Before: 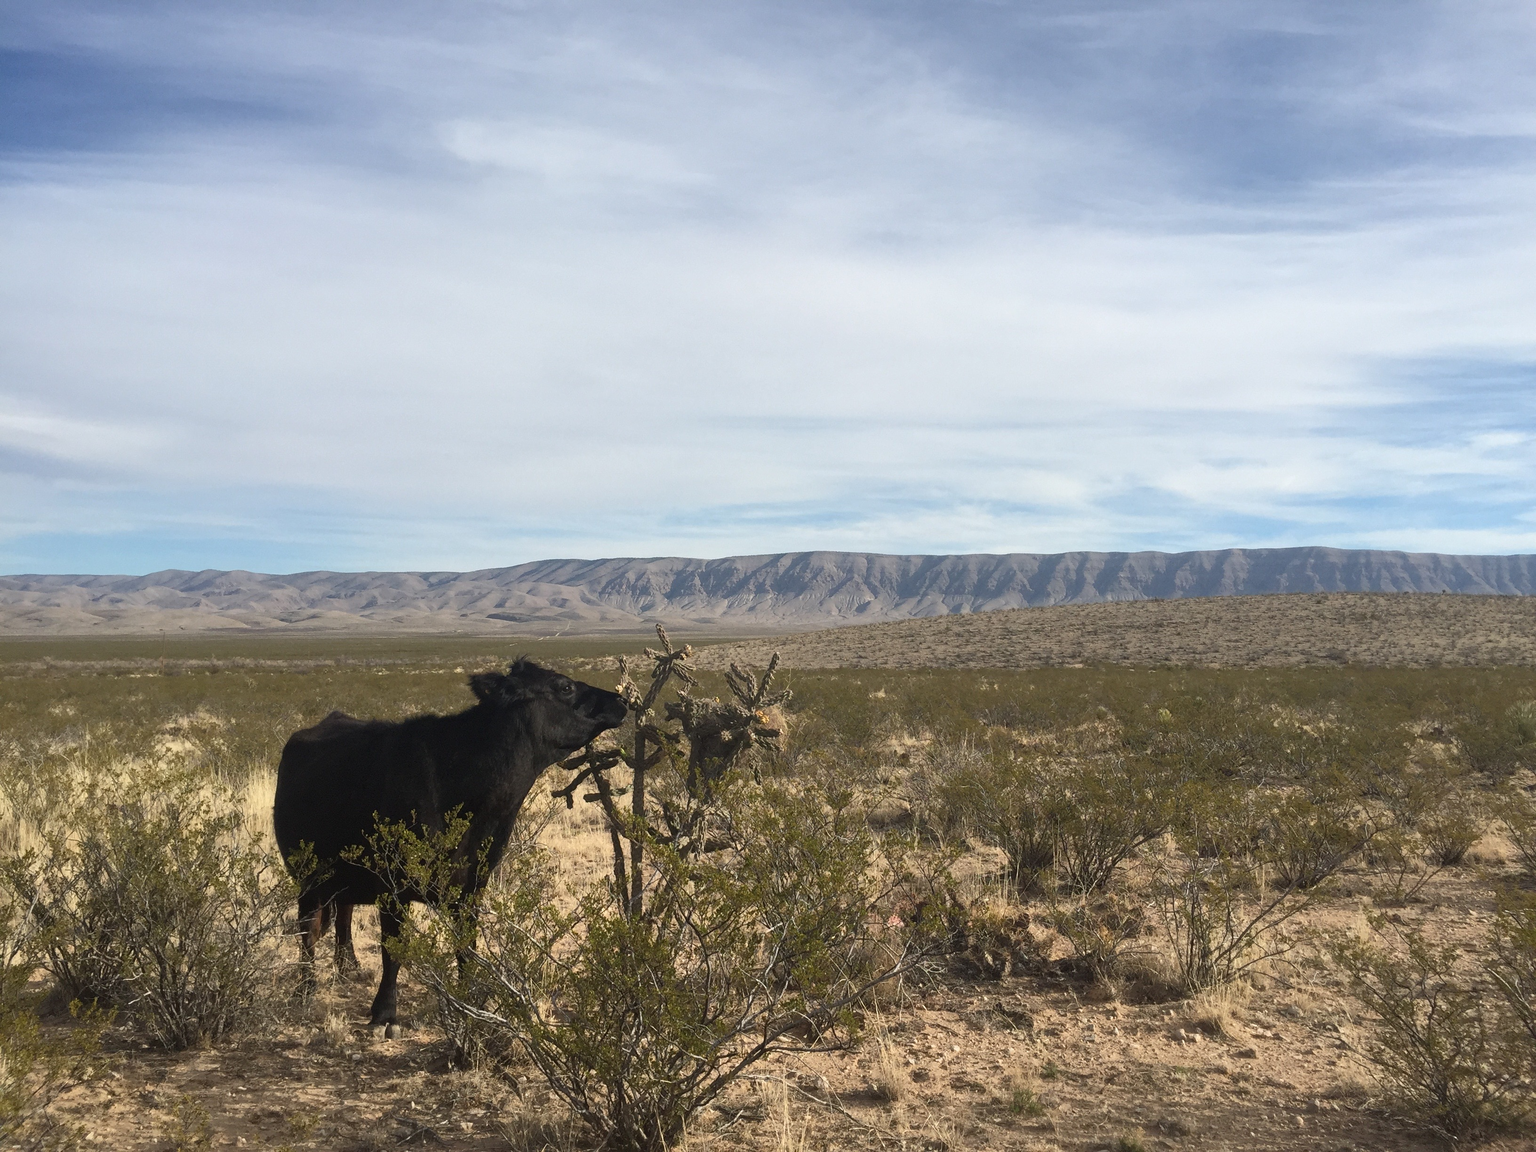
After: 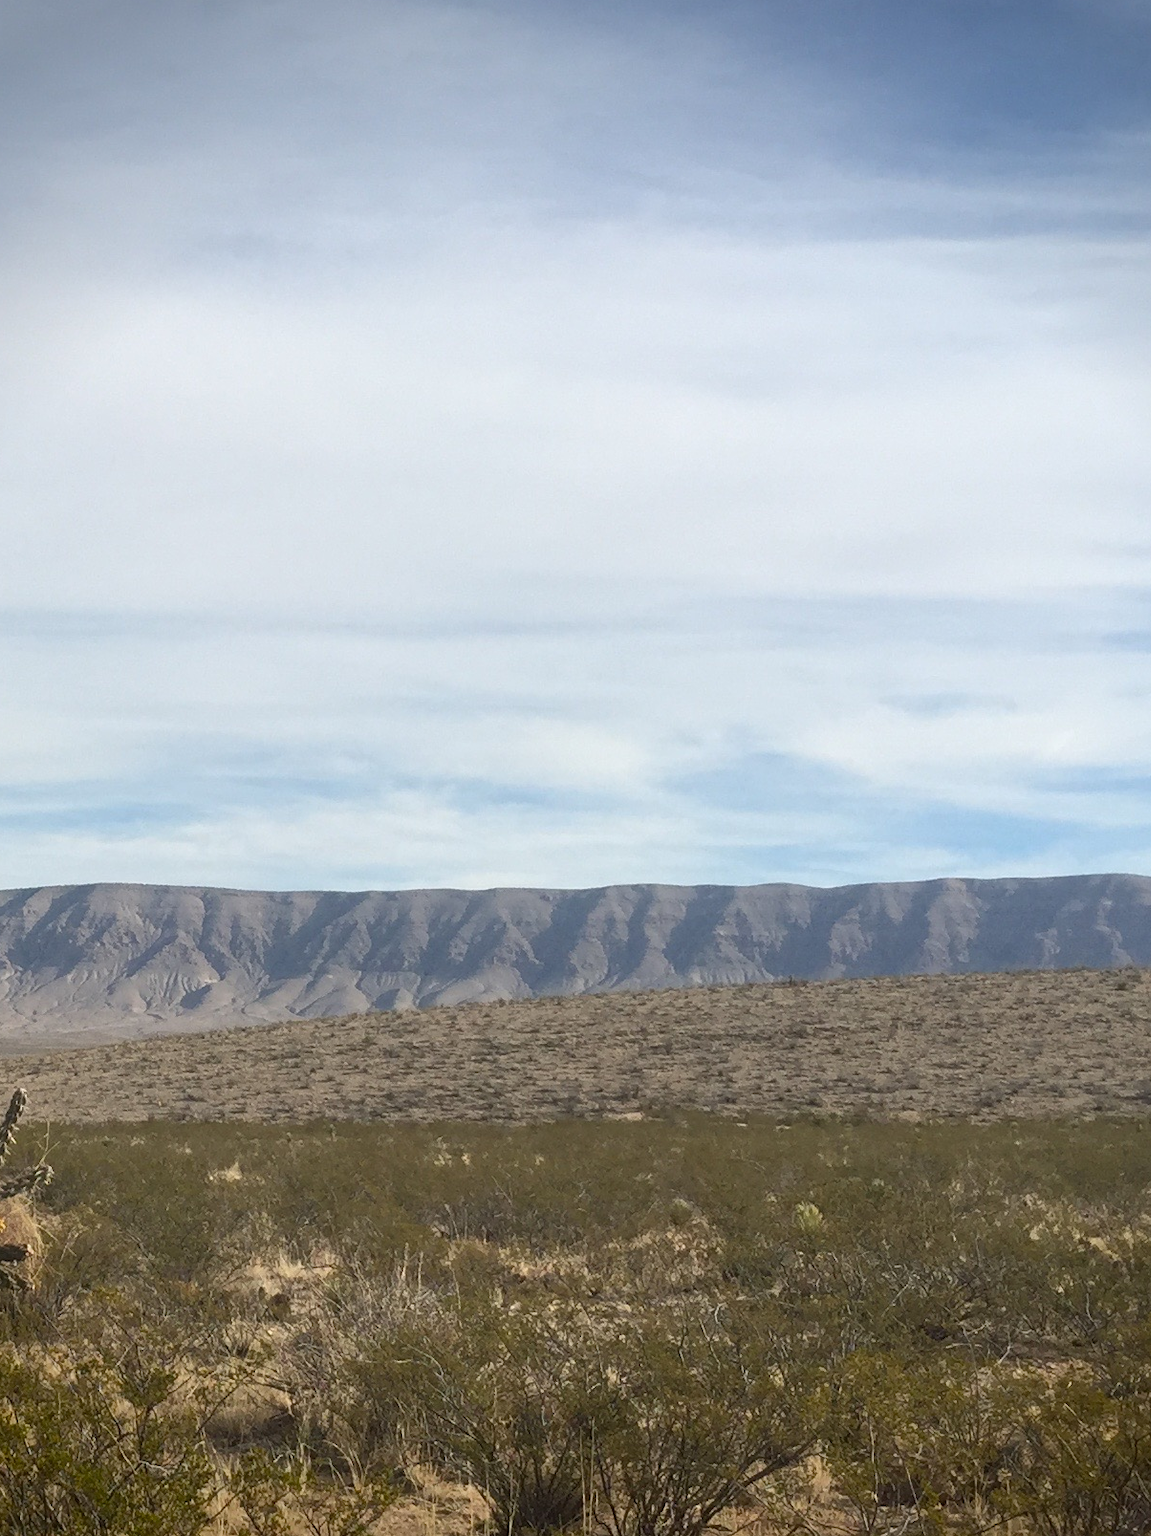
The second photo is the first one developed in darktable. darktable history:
crop and rotate: left 49.936%, top 10.094%, right 13.136%, bottom 24.256%
vignetting: fall-off start 88.53%, fall-off radius 44.2%, saturation 0.376, width/height ratio 1.161
